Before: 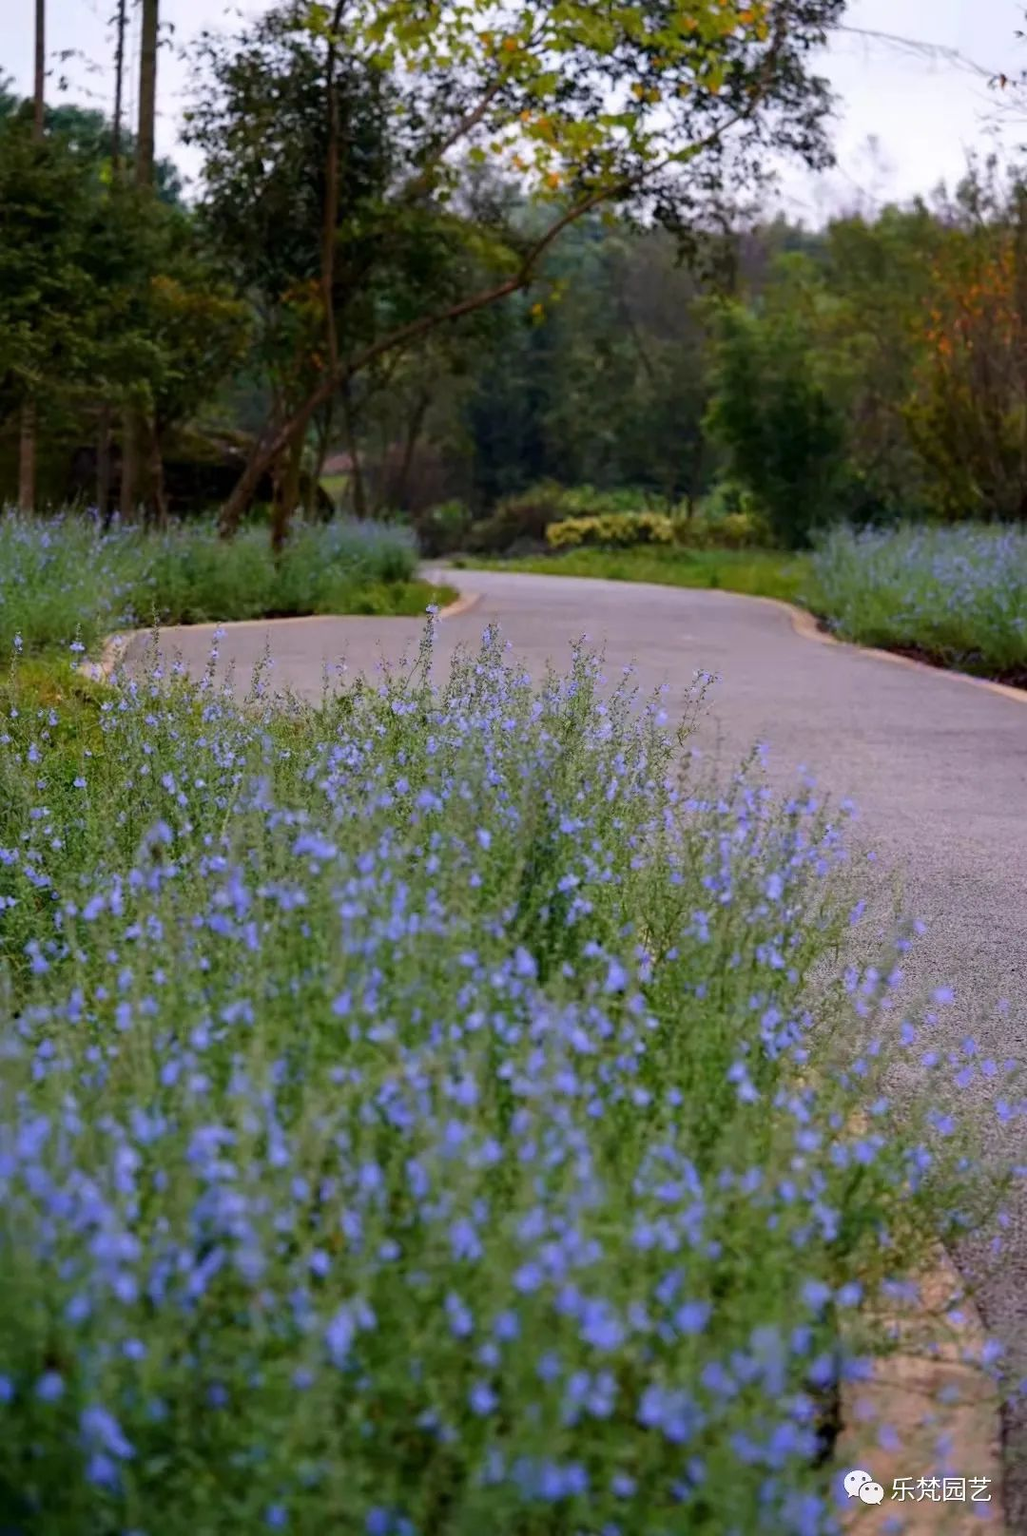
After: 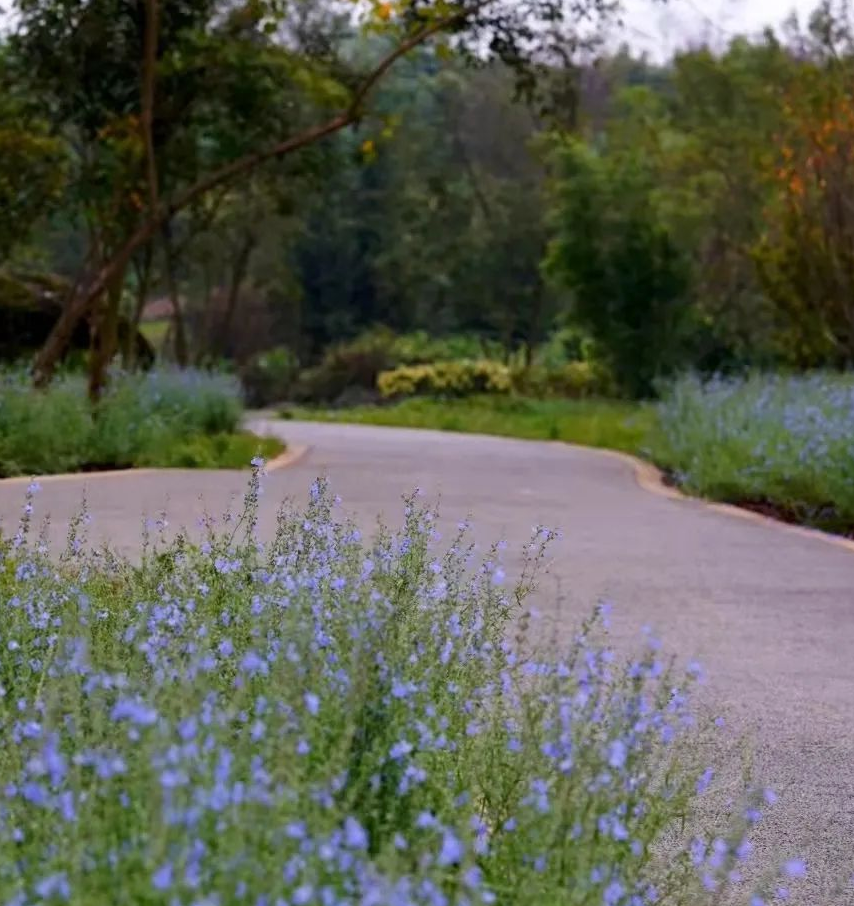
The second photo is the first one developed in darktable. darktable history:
base curve: curves: ch0 [(0, 0) (0.283, 0.295) (1, 1)], preserve colors none
crop: left 18.332%, top 11.121%, right 2.538%, bottom 32.796%
